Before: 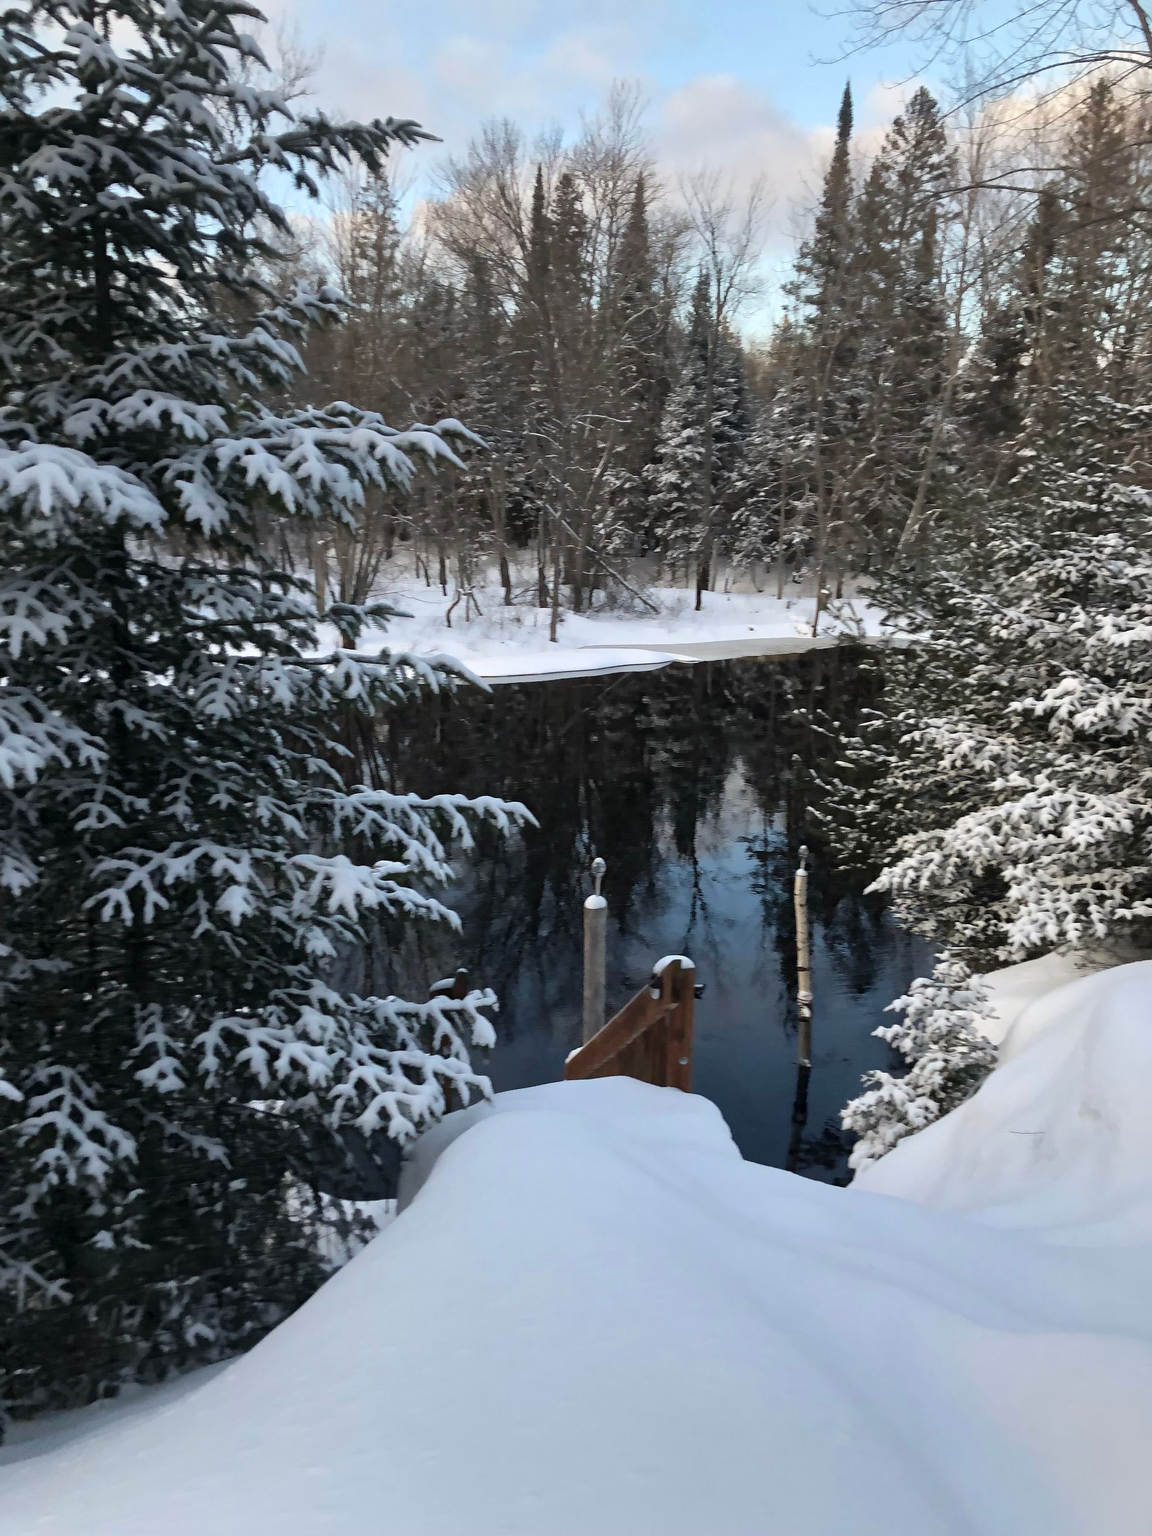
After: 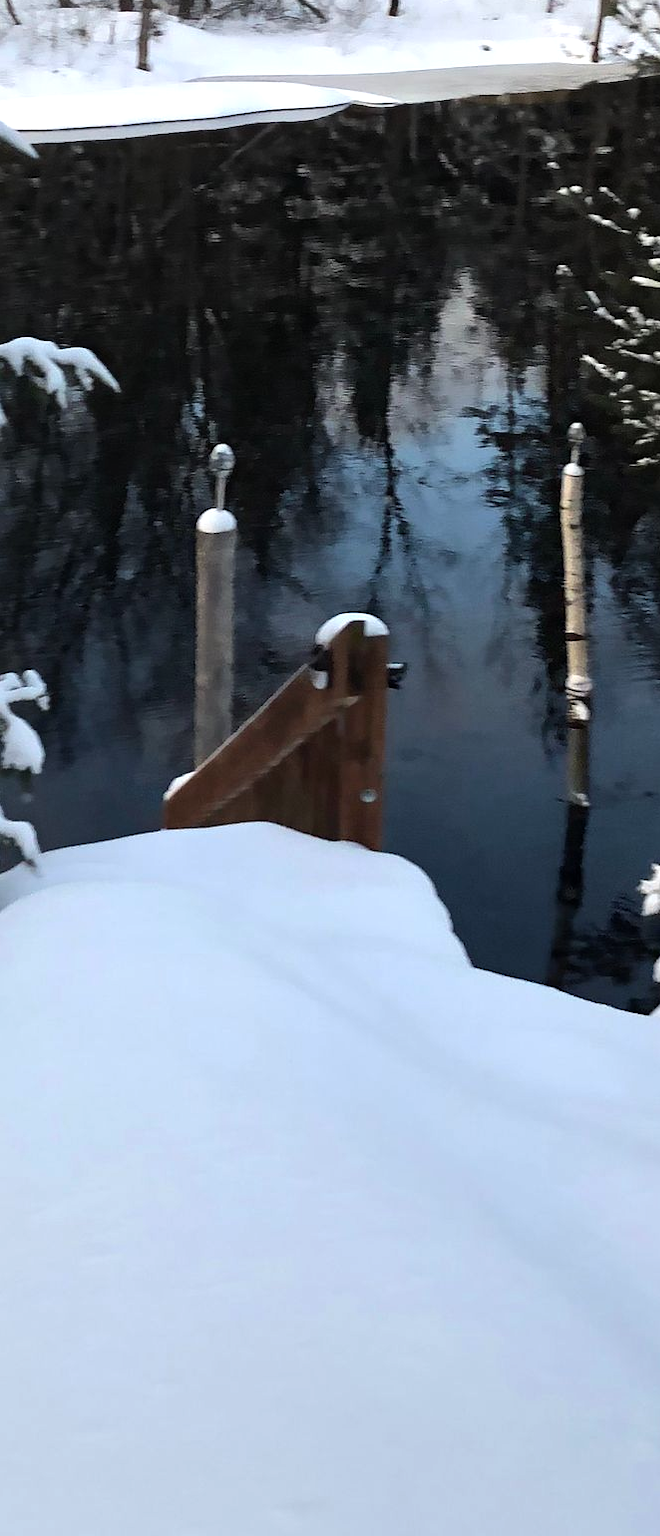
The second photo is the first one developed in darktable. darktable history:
crop: left 40.878%, top 39.176%, right 25.993%, bottom 3.081%
tone equalizer: -8 EV -0.417 EV, -7 EV -0.389 EV, -6 EV -0.333 EV, -5 EV -0.222 EV, -3 EV 0.222 EV, -2 EV 0.333 EV, -1 EV 0.389 EV, +0 EV 0.417 EV, edges refinement/feathering 500, mask exposure compensation -1.57 EV, preserve details no
